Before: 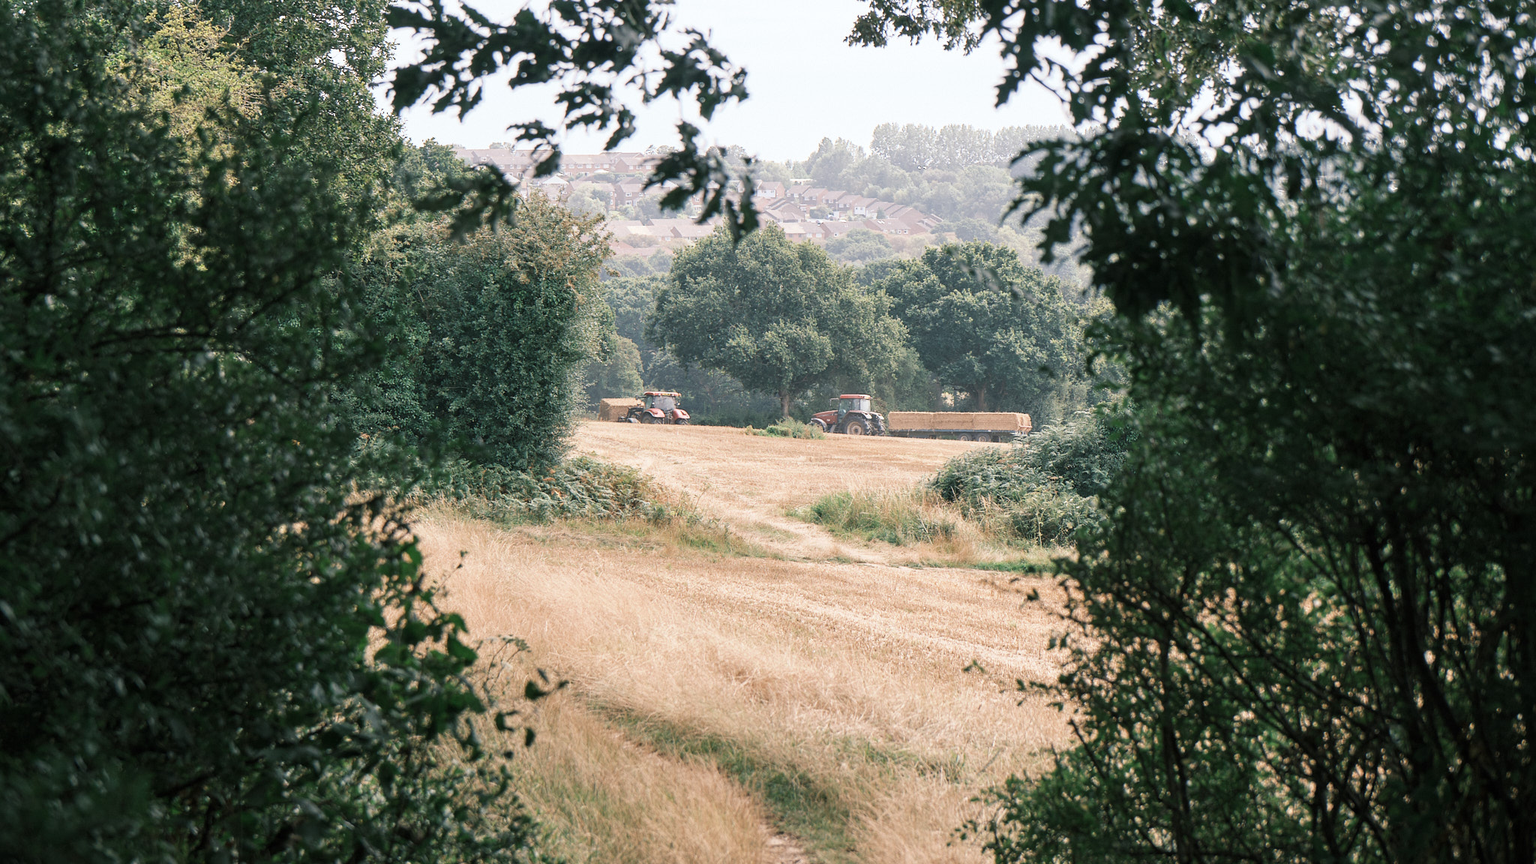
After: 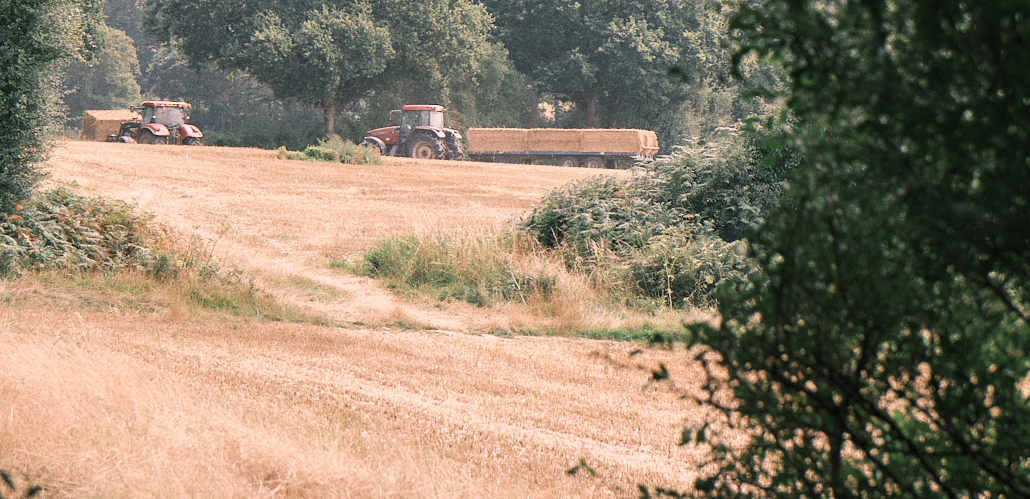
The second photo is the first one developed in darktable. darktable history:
crop: left 35.03%, top 36.625%, right 14.663%, bottom 20.057%
color correction: highlights a* 7.34, highlights b* 4.37
grain: coarseness 7.08 ISO, strength 21.67%, mid-tones bias 59.58%
